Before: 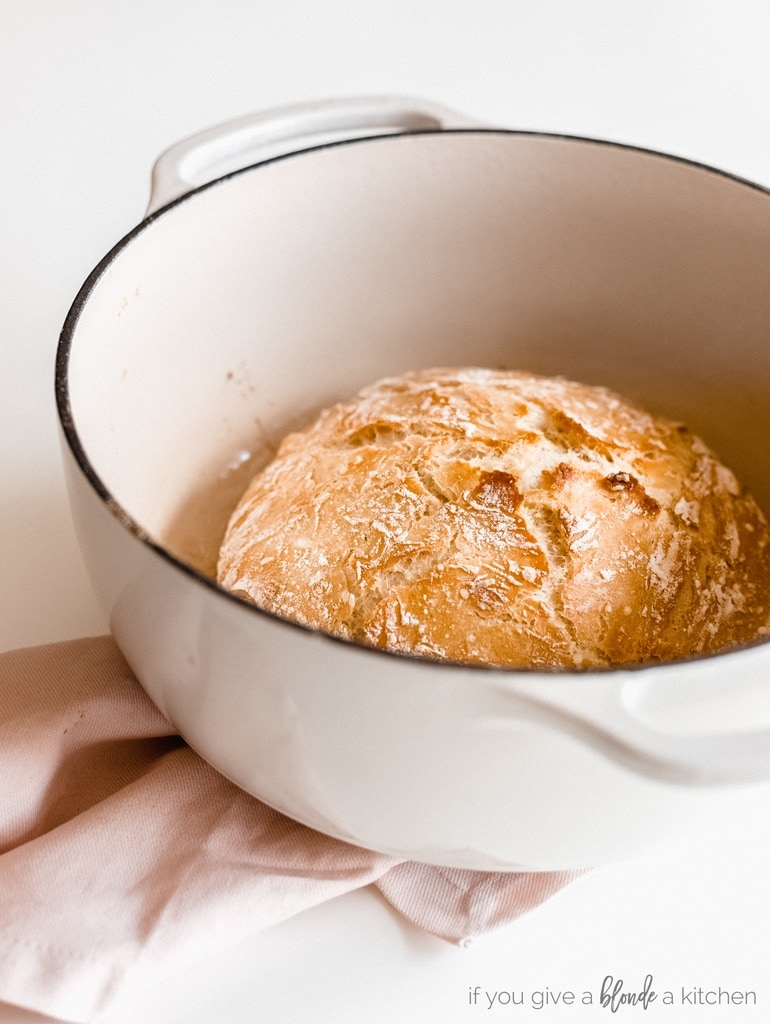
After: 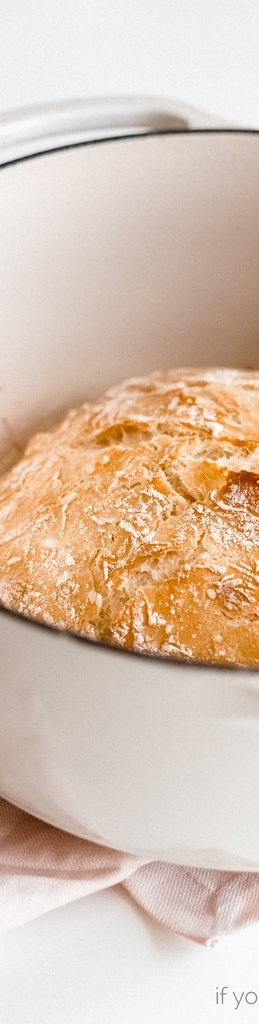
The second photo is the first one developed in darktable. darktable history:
crop: left 32.952%, right 33.293%
